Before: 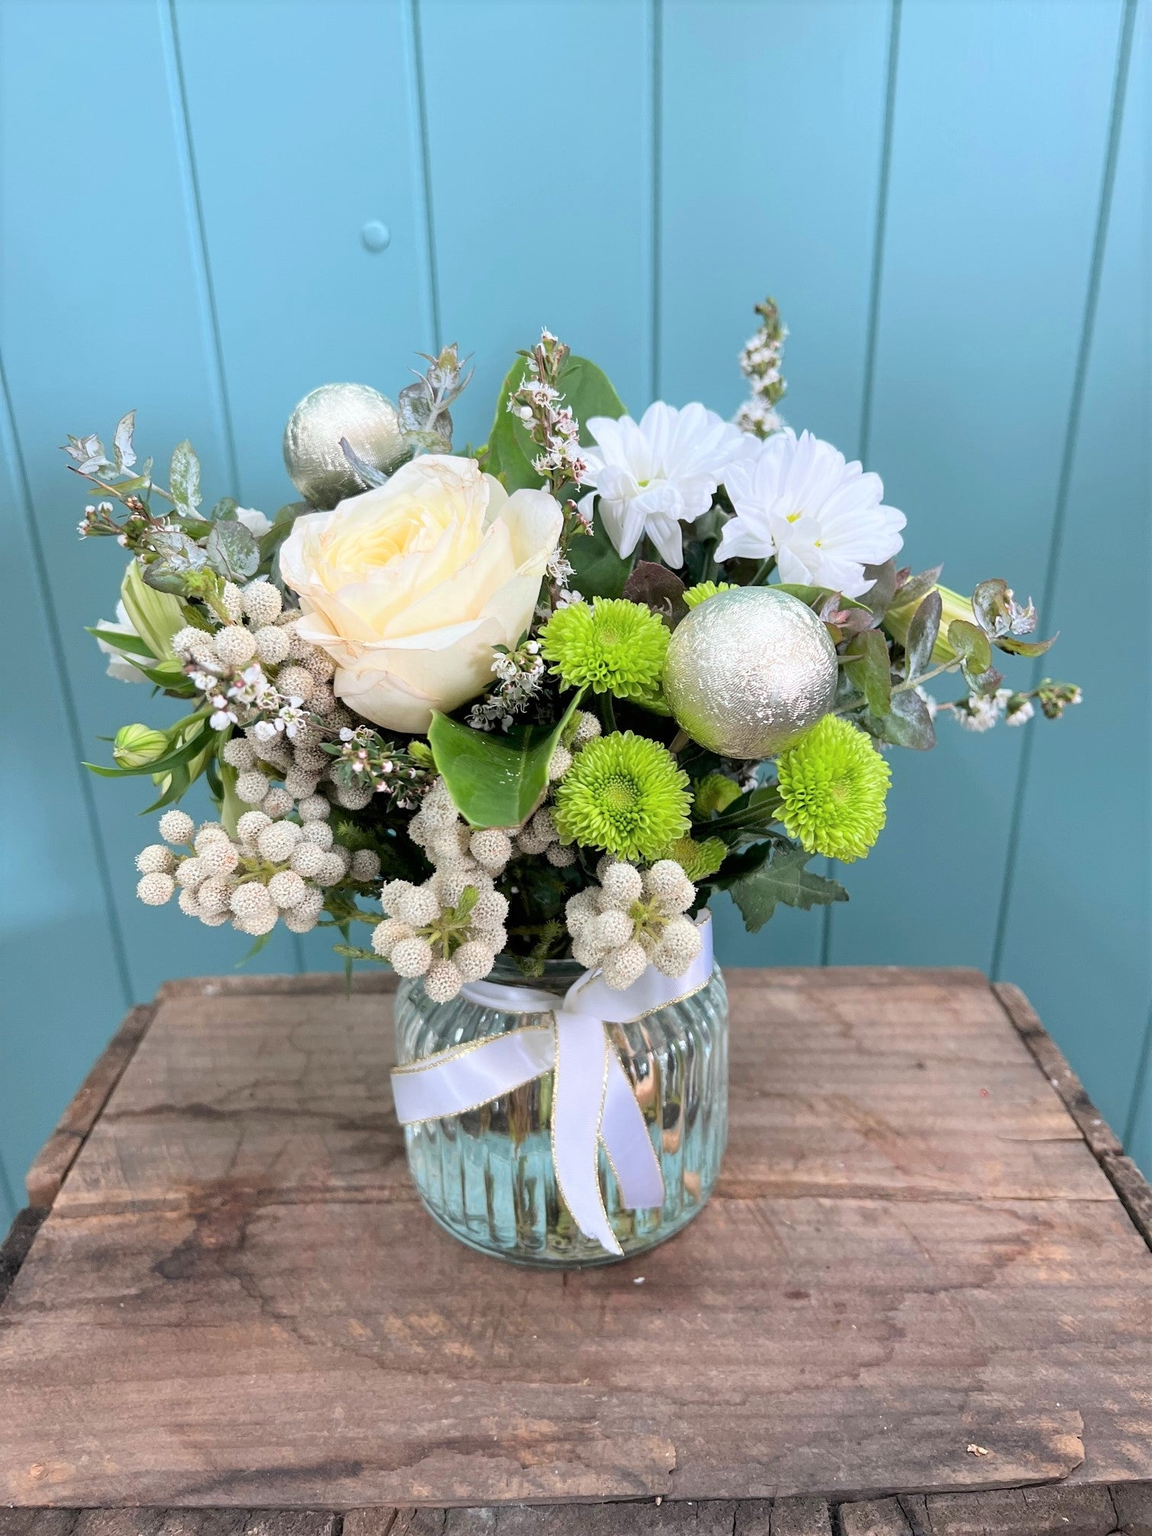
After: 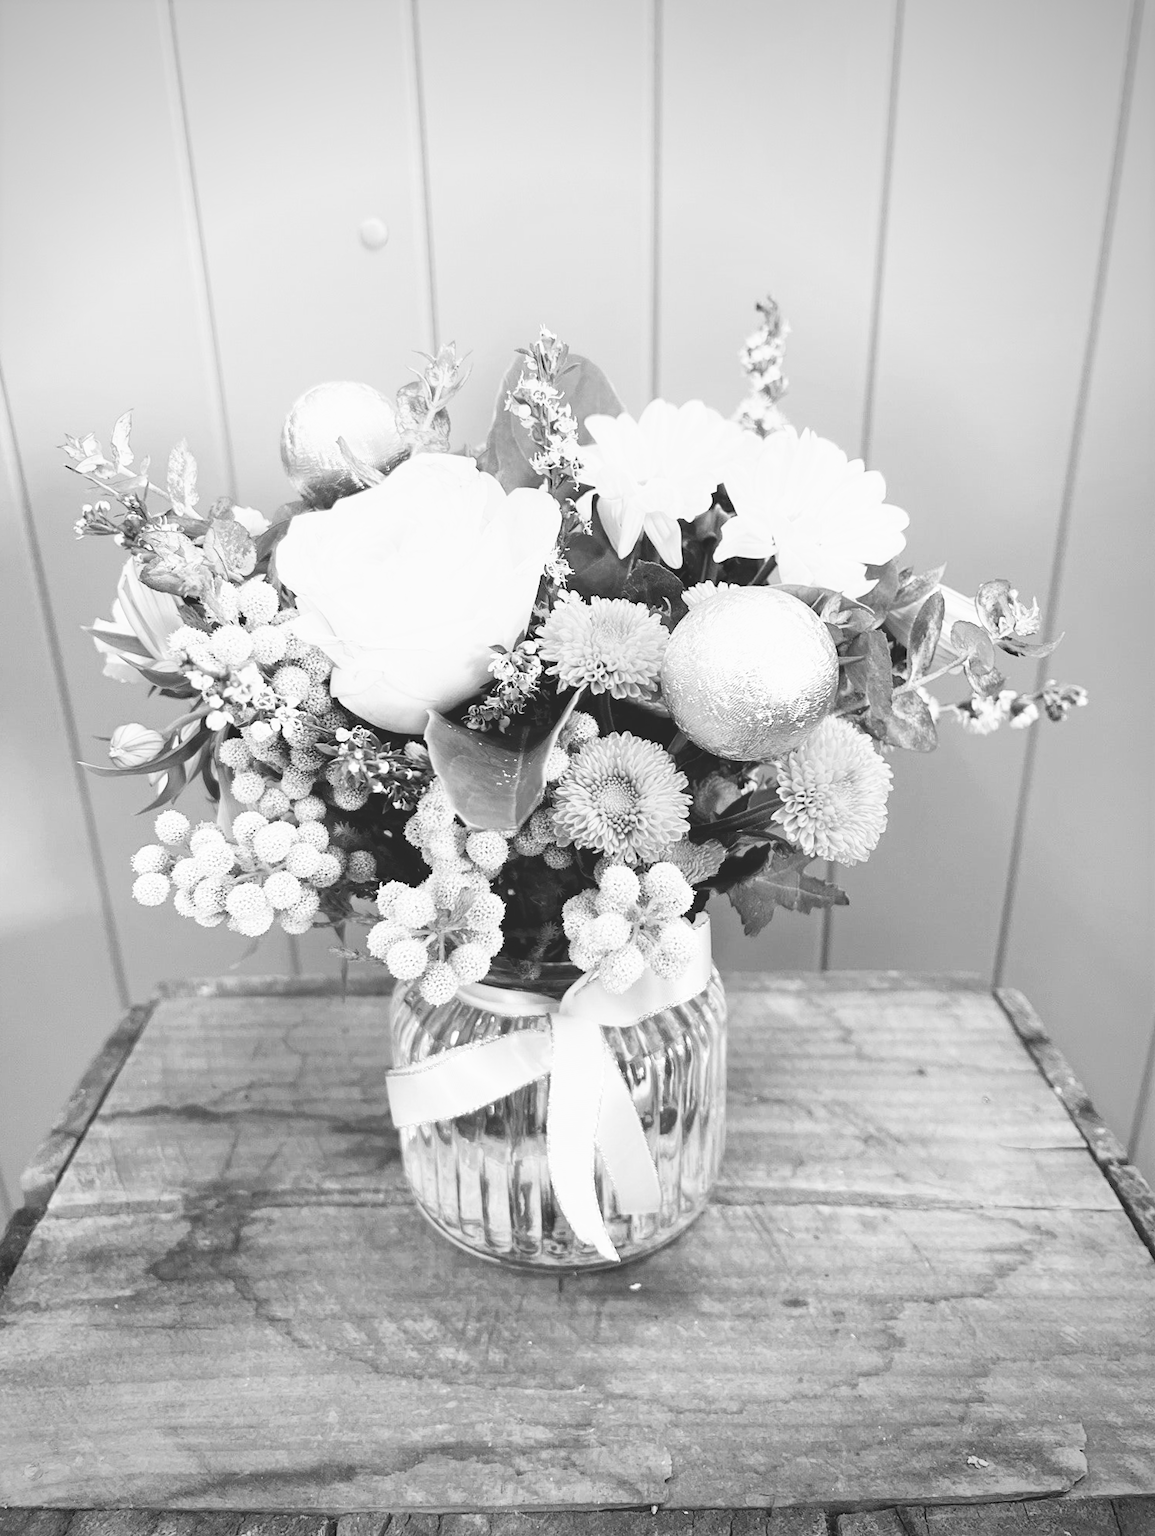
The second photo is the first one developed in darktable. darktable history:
monochrome: on, module defaults
vignetting: center (-0.15, 0.013)
exposure: black level correction -0.036, exposure -0.497 EV, compensate highlight preservation false
color zones: curves: ch1 [(0, 0.525) (0.143, 0.556) (0.286, 0.52) (0.429, 0.5) (0.571, 0.5) (0.714, 0.5) (0.857, 0.503) (1, 0.525)]
tone equalizer: -7 EV -0.63 EV, -6 EV 1 EV, -5 EV -0.45 EV, -4 EV 0.43 EV, -3 EV 0.41 EV, -2 EV 0.15 EV, -1 EV -0.15 EV, +0 EV -0.39 EV, smoothing diameter 25%, edges refinement/feathering 10, preserve details guided filter
levels: levels [0.016, 0.5, 0.996]
rotate and perspective: rotation 0.192°, lens shift (horizontal) -0.015, crop left 0.005, crop right 0.996, crop top 0.006, crop bottom 0.99
base curve: curves: ch0 [(0, 0) (0.007, 0.004) (0.027, 0.03) (0.046, 0.07) (0.207, 0.54) (0.442, 0.872) (0.673, 0.972) (1, 1)], preserve colors none
